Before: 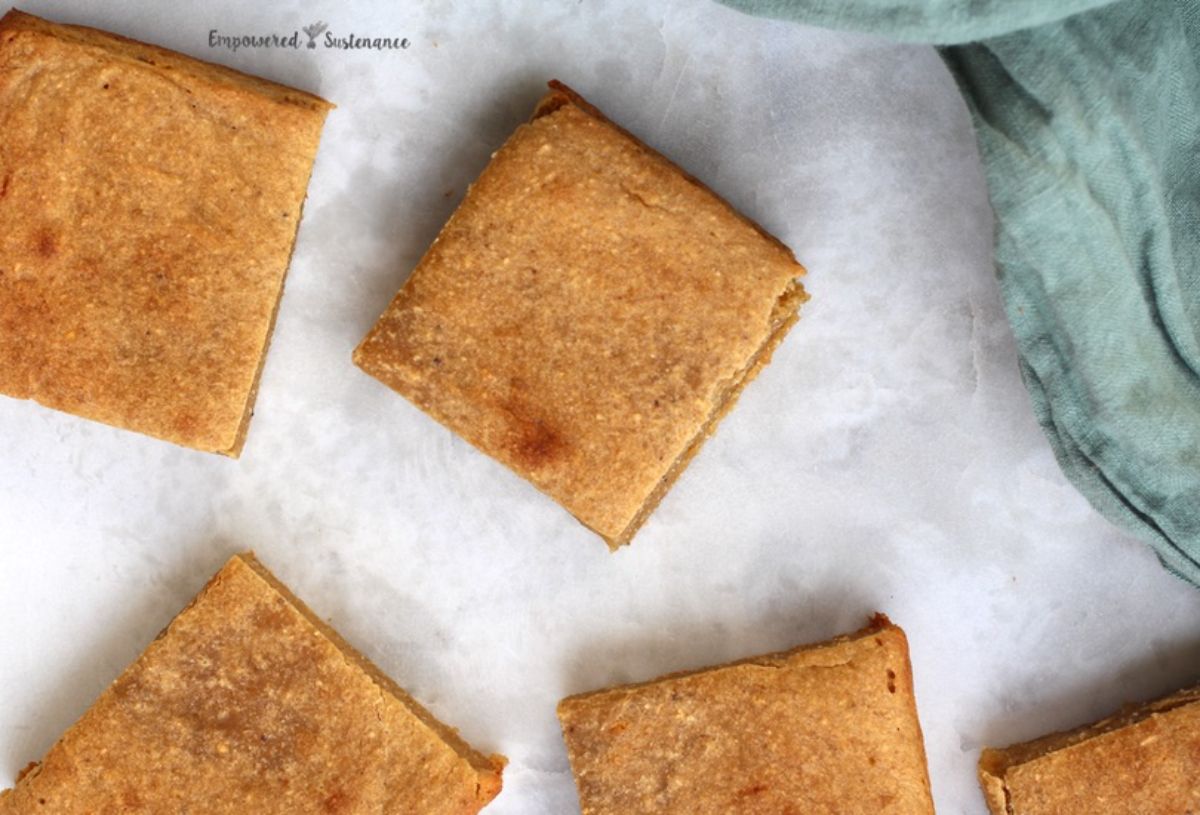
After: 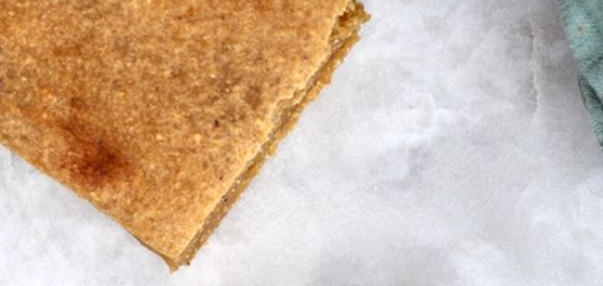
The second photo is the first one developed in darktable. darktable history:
crop: left 36.69%, top 34.405%, right 13.051%, bottom 30.447%
local contrast: on, module defaults
